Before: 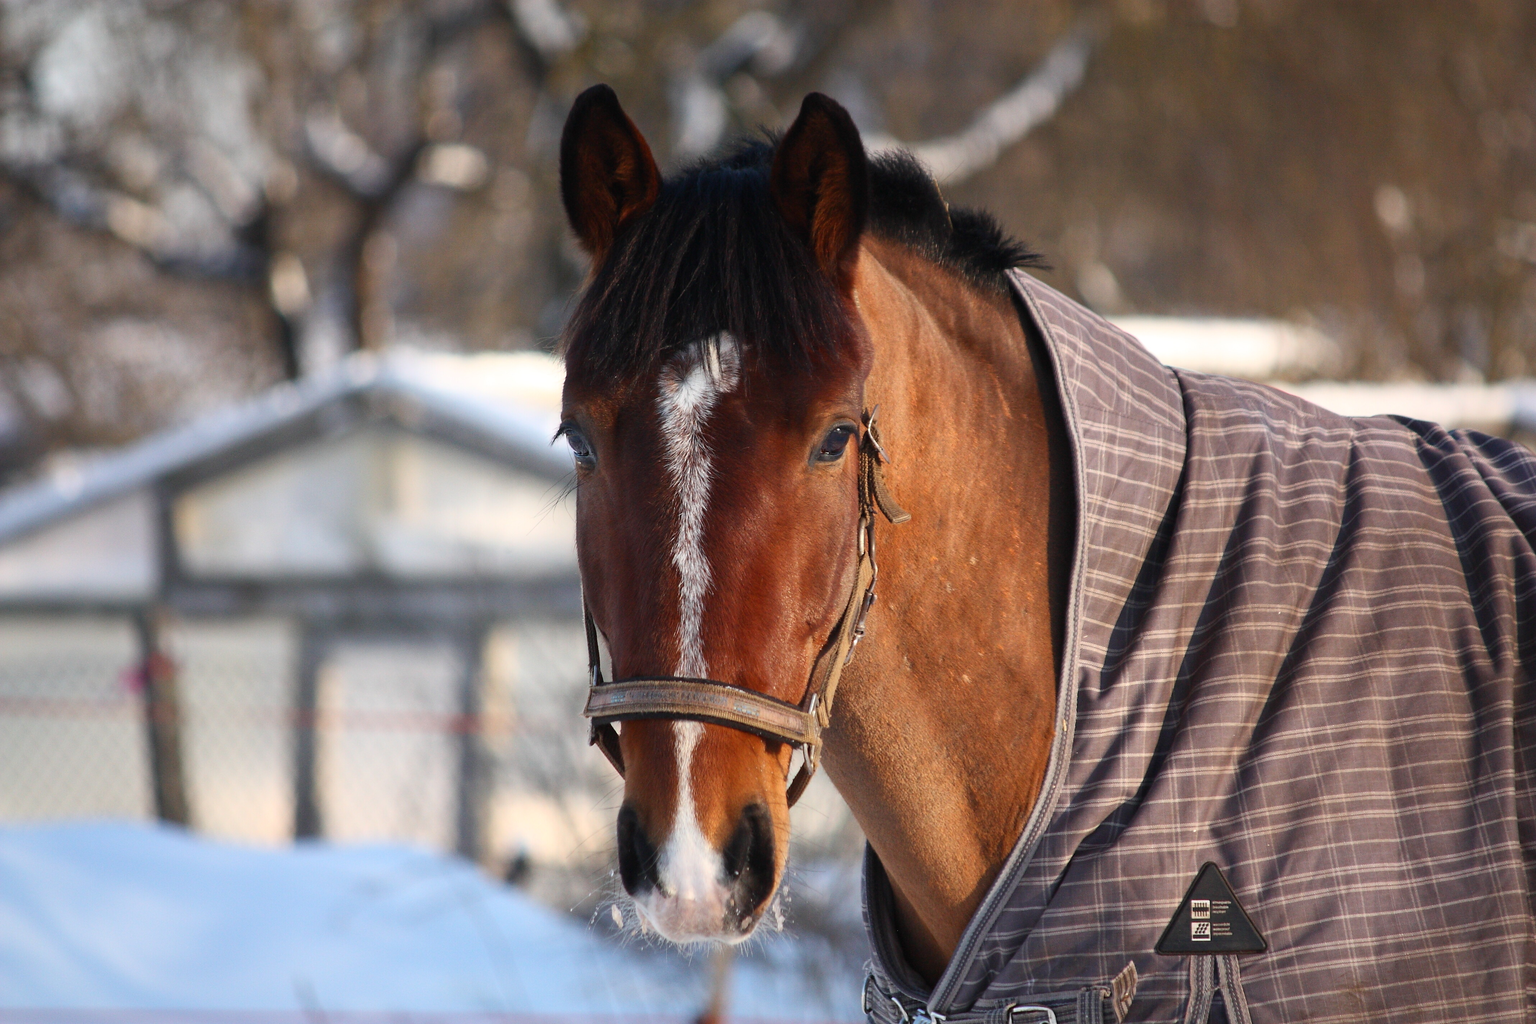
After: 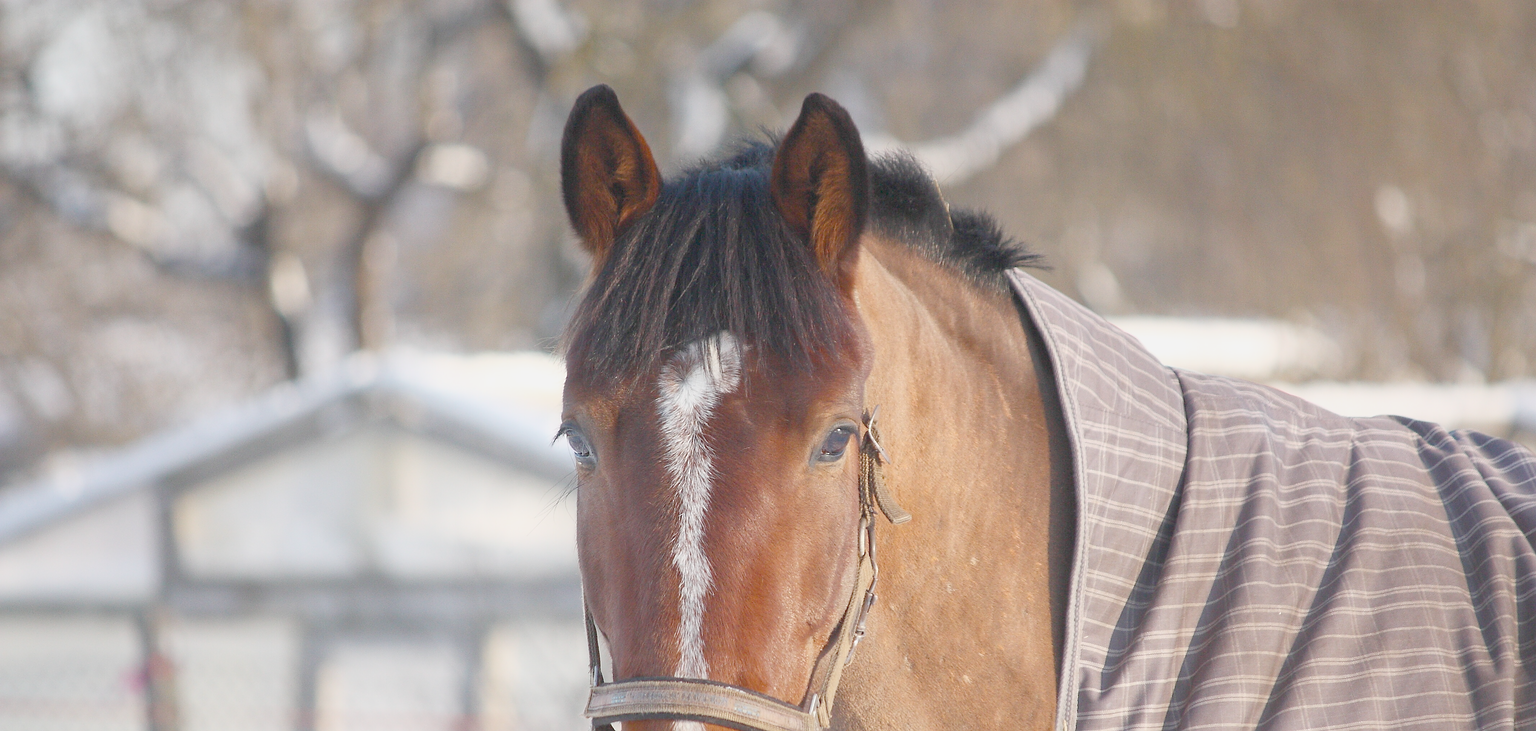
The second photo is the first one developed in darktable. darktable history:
sharpen: on, module defaults
exposure: exposure -0.153 EV
crop: bottom 28.576%
